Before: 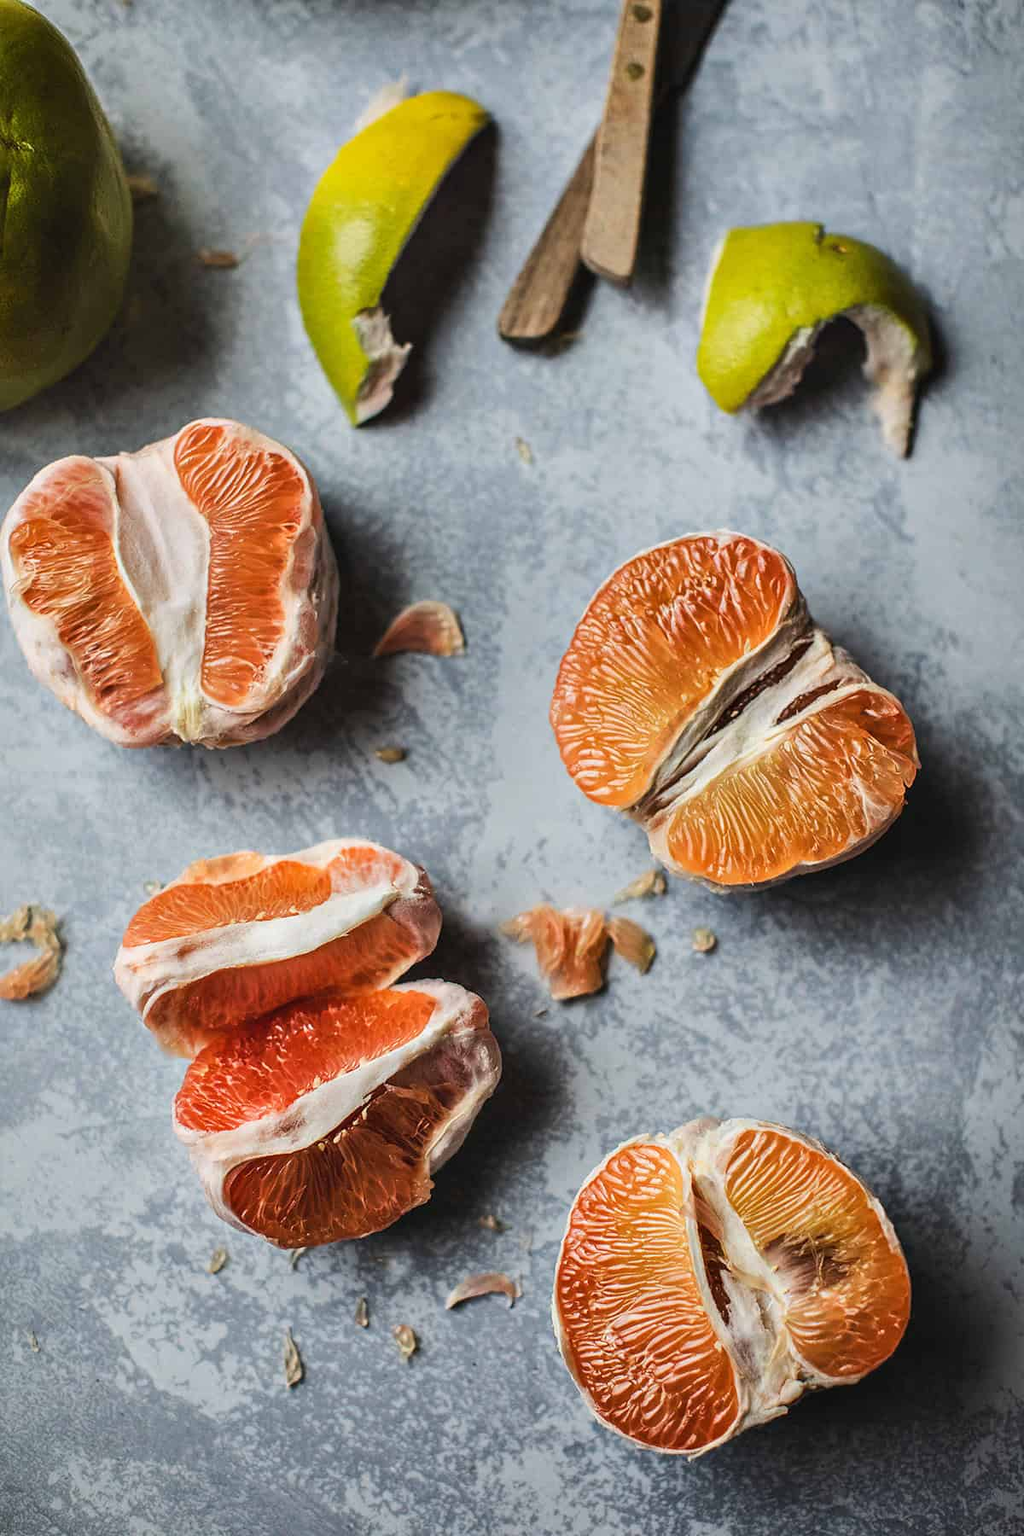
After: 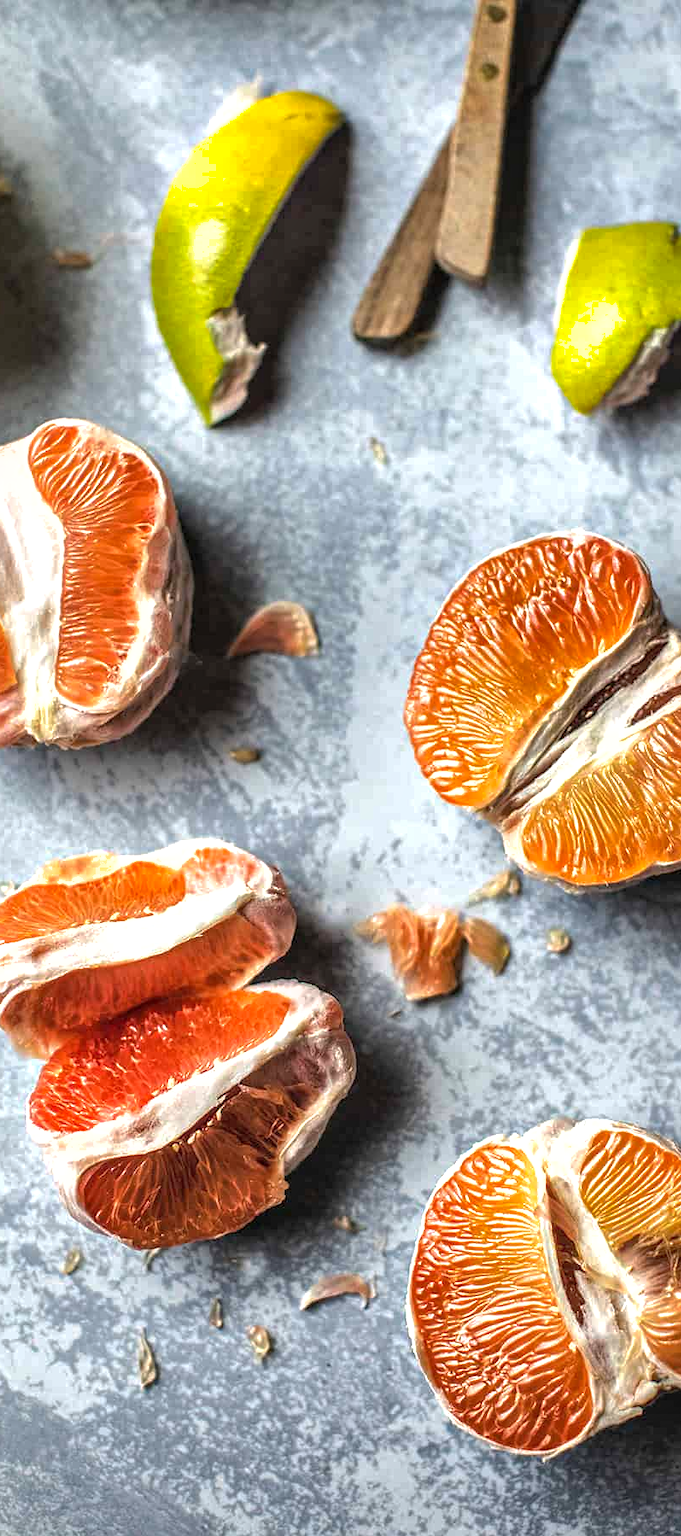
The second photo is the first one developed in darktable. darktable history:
tone equalizer: -8 EV -0.748 EV, -7 EV -0.675 EV, -6 EV -0.584 EV, -5 EV -0.38 EV, -3 EV 0.392 EV, -2 EV 0.6 EV, -1 EV 0.679 EV, +0 EV 0.764 EV
crop and rotate: left 14.287%, right 19.142%
shadows and highlights: on, module defaults
local contrast: on, module defaults
